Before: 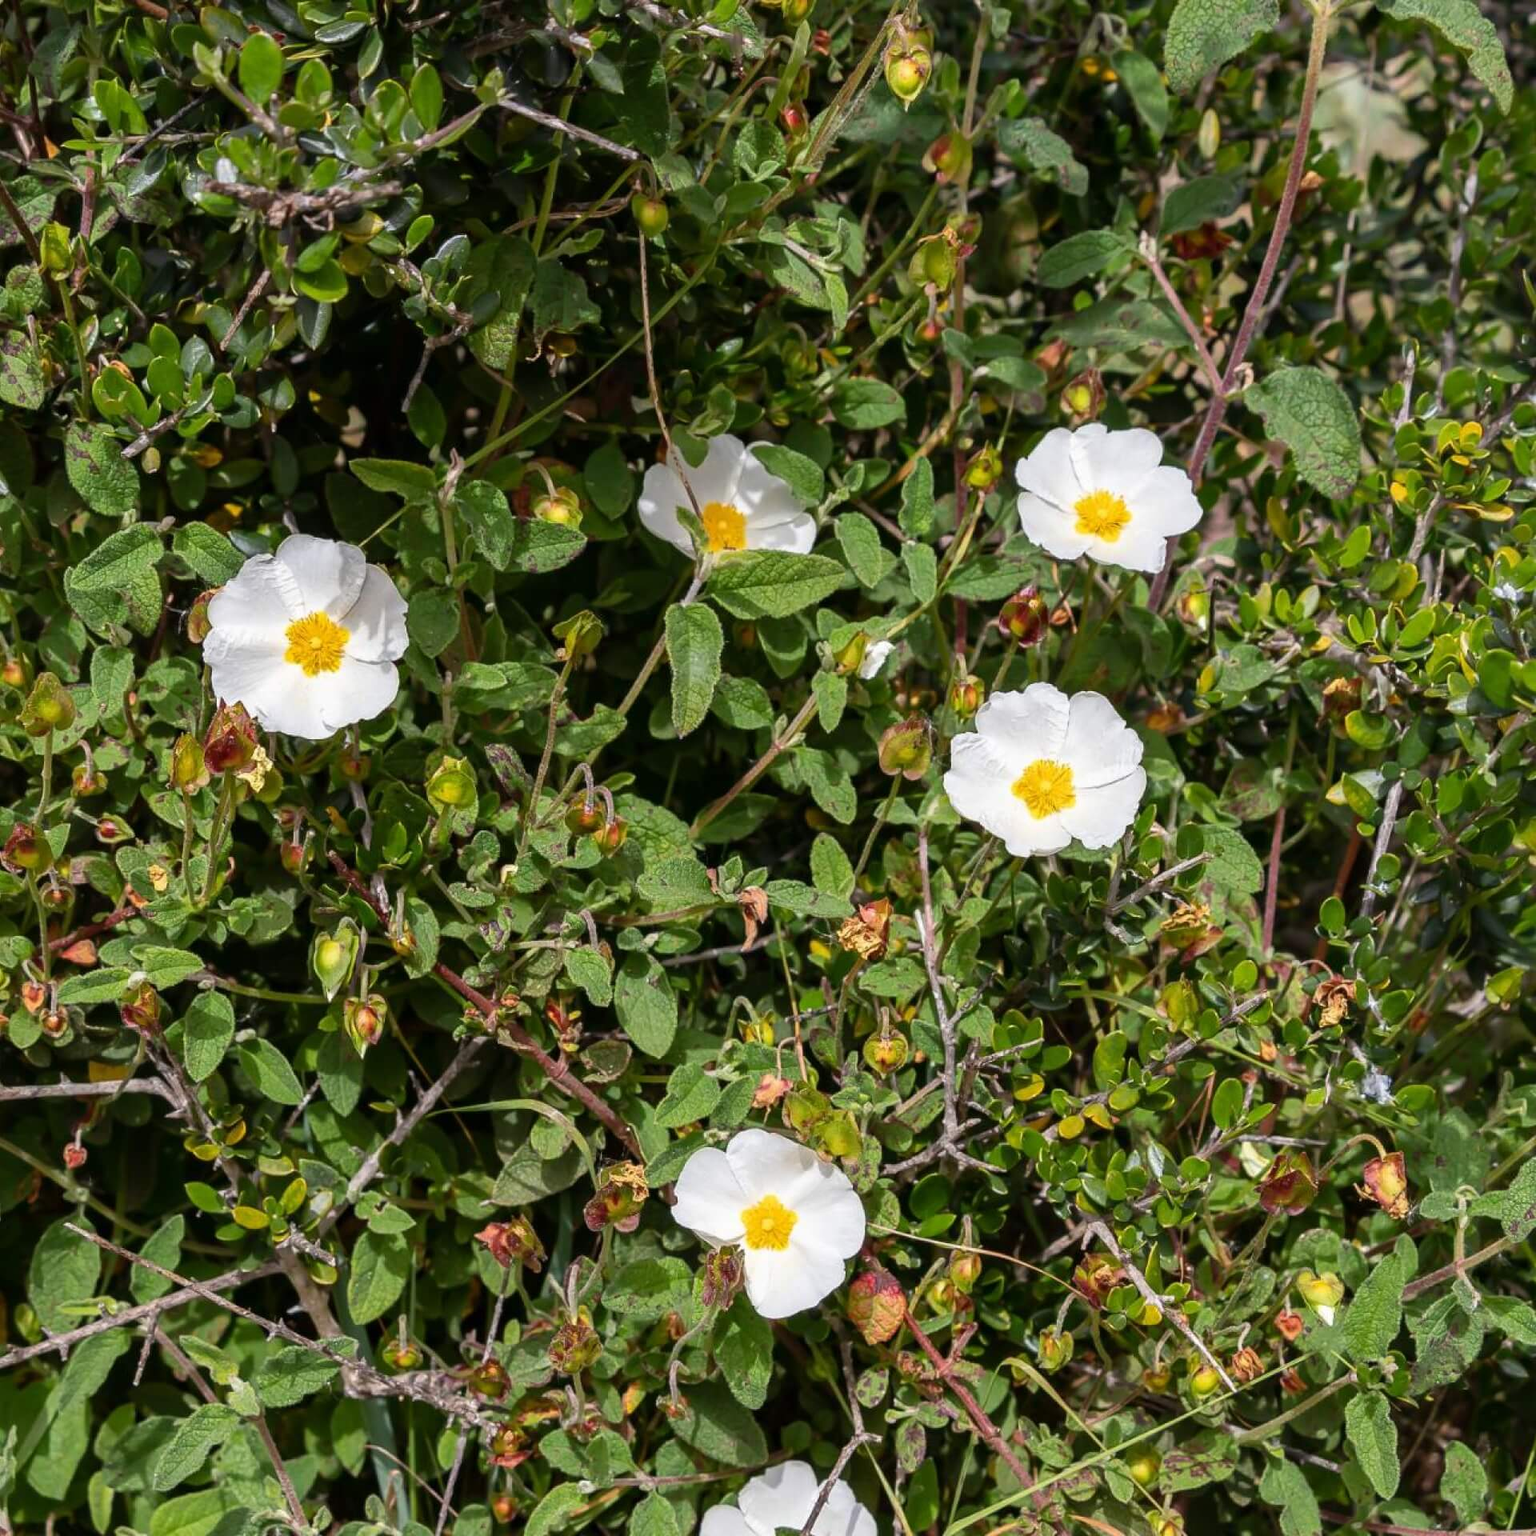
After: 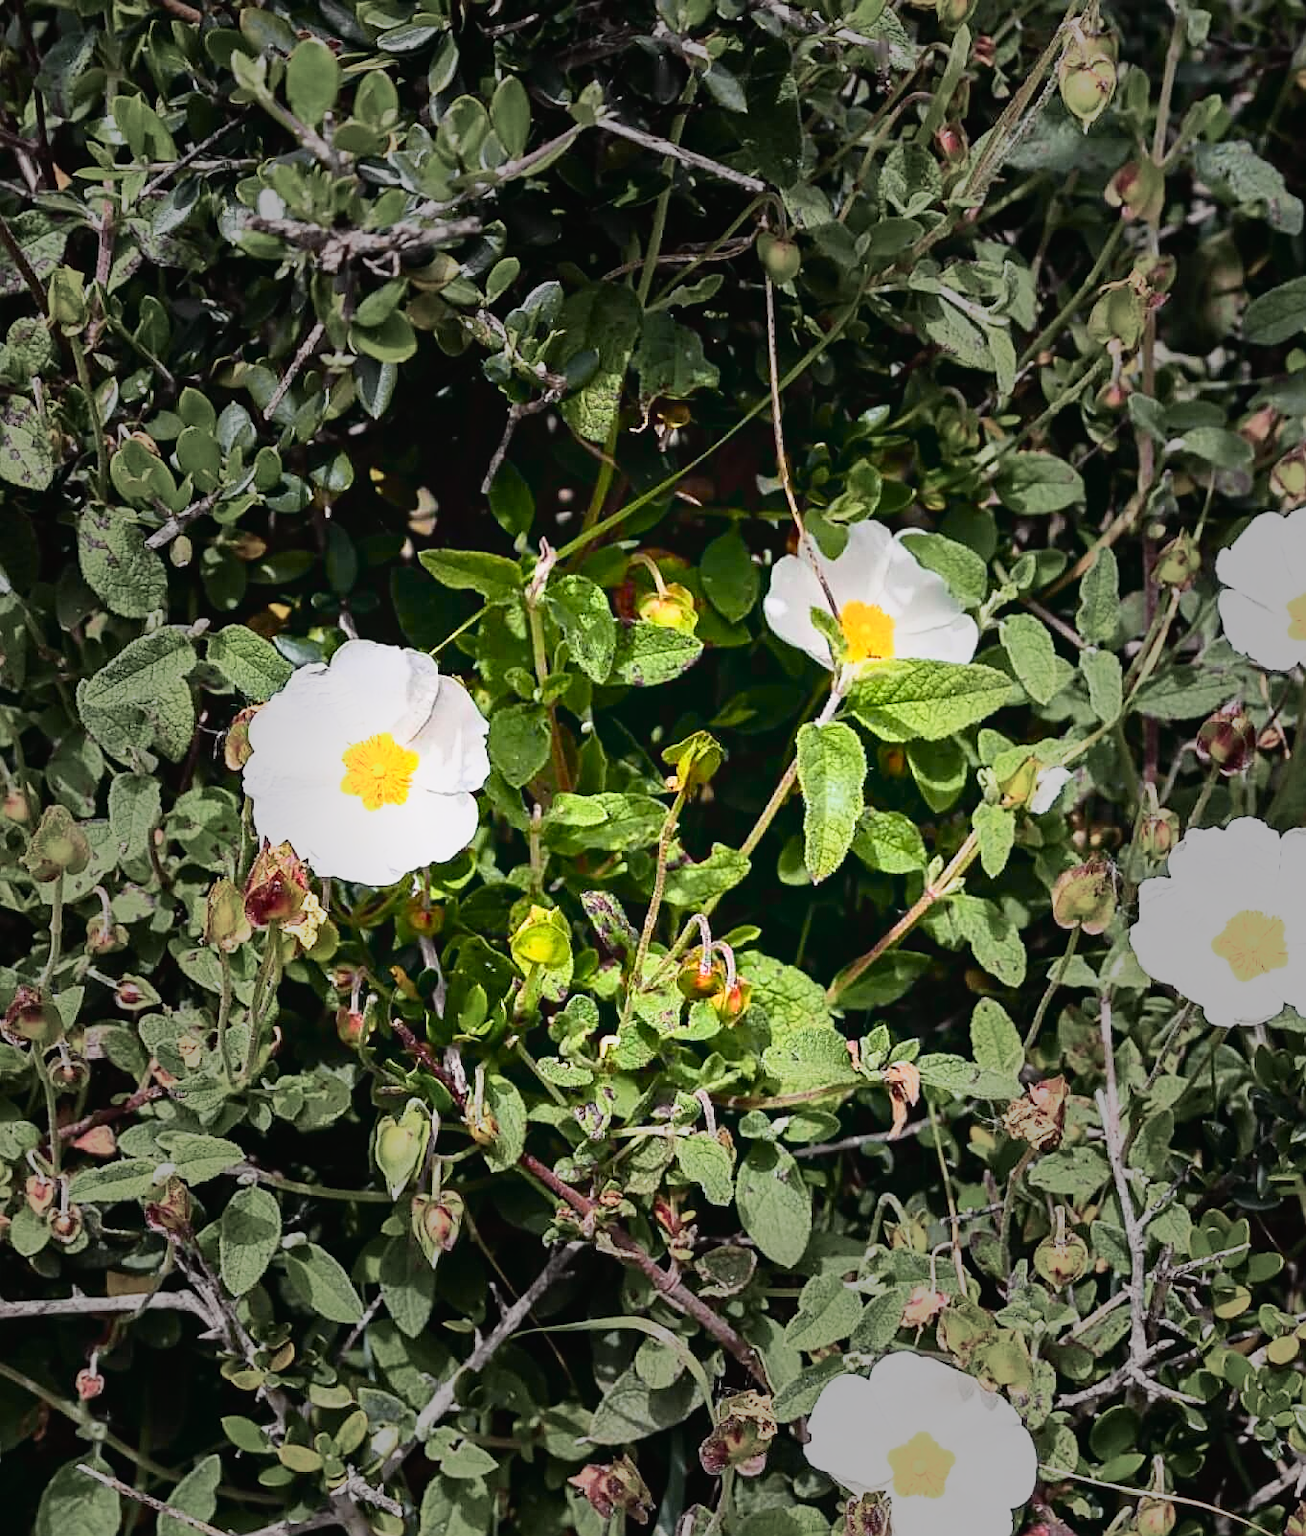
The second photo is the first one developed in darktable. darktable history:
sharpen: on, module defaults
crop: right 28.992%, bottom 16.505%
contrast brightness saturation: contrast 0.048, brightness 0.059, saturation 0.013
base curve: curves: ch0 [(0, 0) (0.088, 0.125) (0.176, 0.251) (0.354, 0.501) (0.613, 0.749) (1, 0.877)], preserve colors none
vignetting: fall-off start 31.08%, fall-off radius 35%
tone curve: curves: ch0 [(0, 0.031) (0.139, 0.084) (0.311, 0.278) (0.495, 0.544) (0.718, 0.816) (0.841, 0.909) (1, 0.967)]; ch1 [(0, 0) (0.272, 0.249) (0.388, 0.385) (0.469, 0.456) (0.495, 0.497) (0.538, 0.545) (0.578, 0.595) (0.707, 0.778) (1, 1)]; ch2 [(0, 0) (0.125, 0.089) (0.353, 0.329) (0.443, 0.408) (0.502, 0.499) (0.557, 0.531) (0.608, 0.631) (1, 1)], color space Lab, independent channels, preserve colors none
